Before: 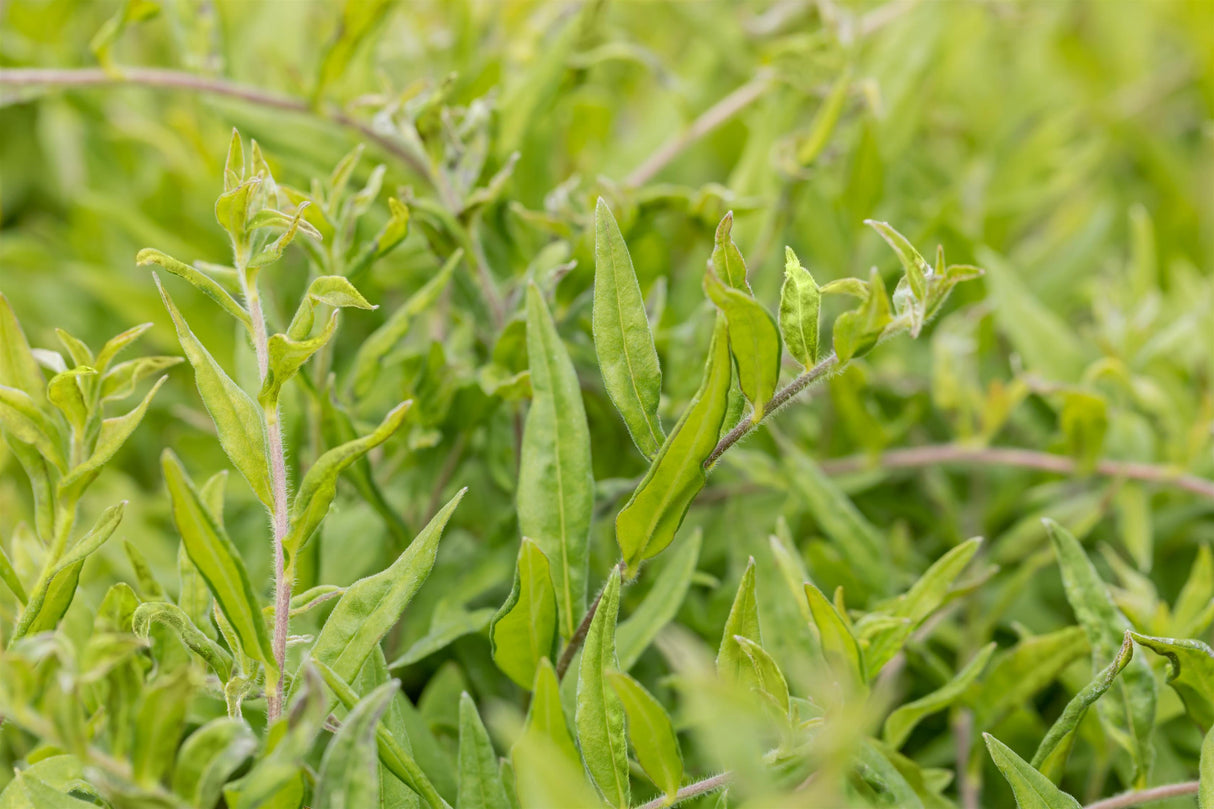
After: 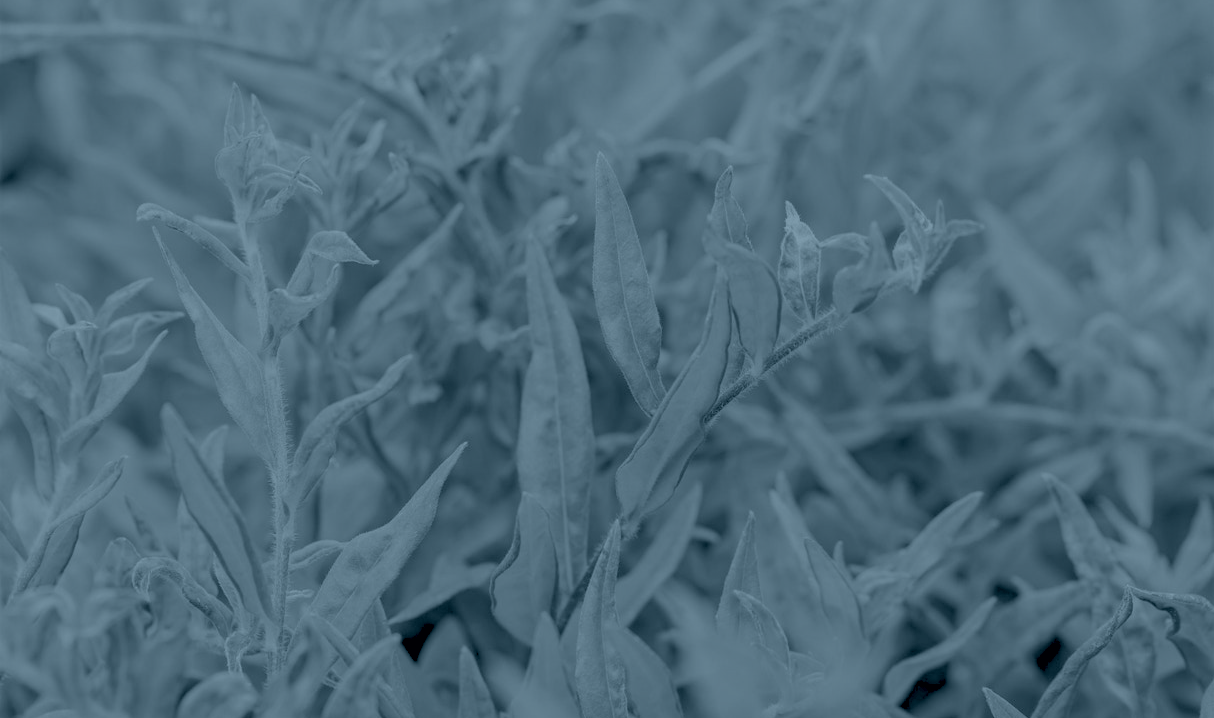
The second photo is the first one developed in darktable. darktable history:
colorize: hue 194.4°, saturation 29%, source mix 61.75%, lightness 3.98%, version 1
exposure: exposure 0.657 EV, compensate highlight preservation false
haze removal: strength 0.25, distance 0.25, compatibility mode true, adaptive false
crop and rotate: top 5.609%, bottom 5.609%
levels: mode automatic, black 0.023%, white 99.97%, levels [0.062, 0.494, 0.925]
rgb levels: levels [[0.027, 0.429, 0.996], [0, 0.5, 1], [0, 0.5, 1]]
